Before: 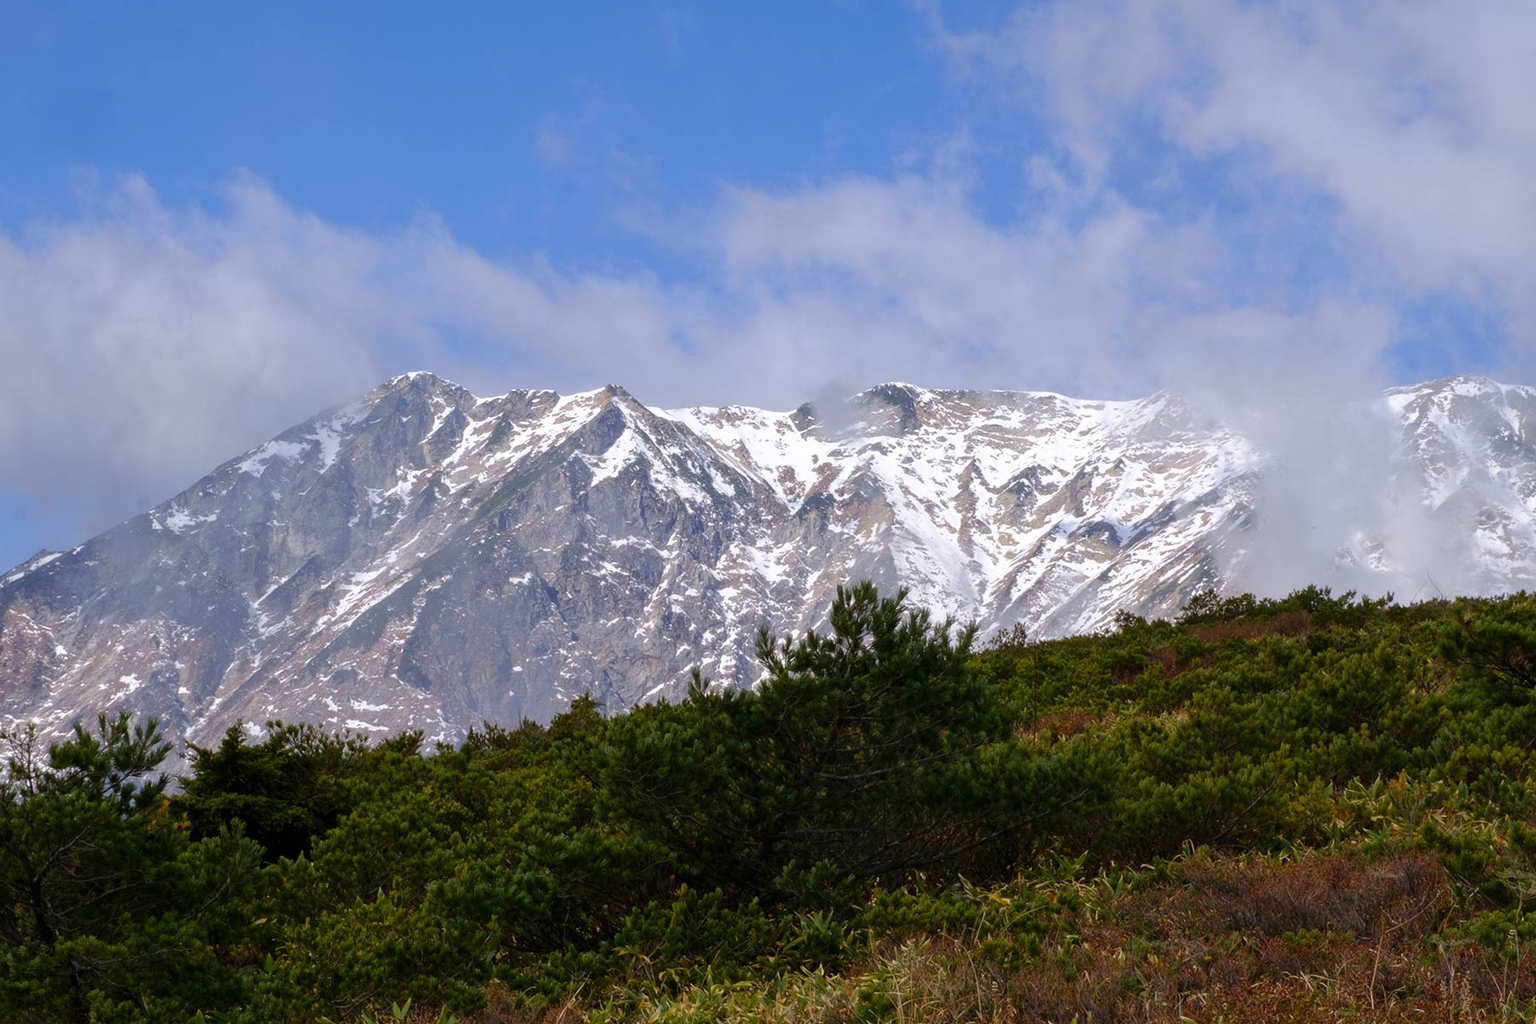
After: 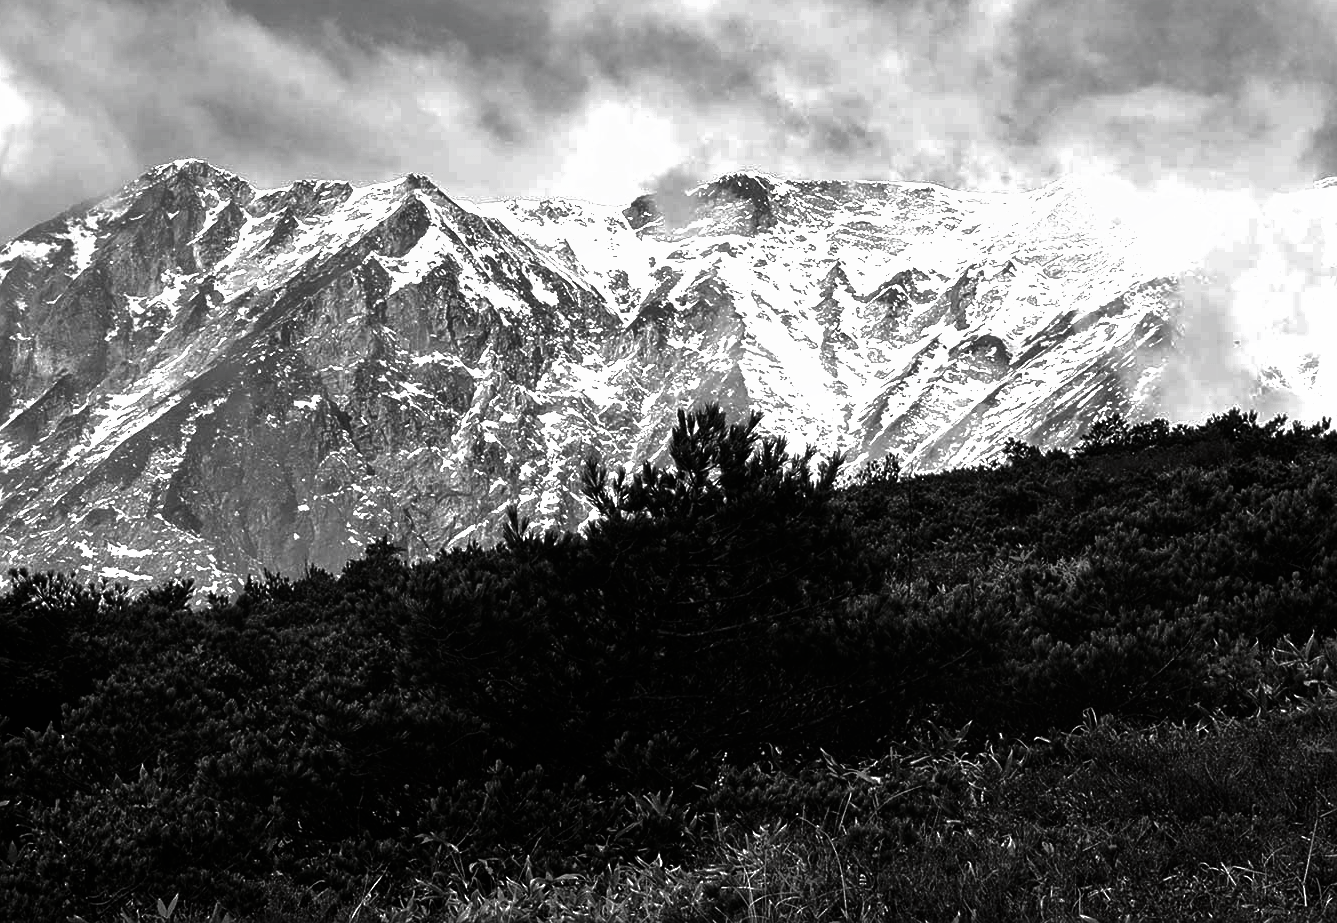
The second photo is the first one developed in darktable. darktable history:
local contrast: mode bilateral grid, contrast 100, coarseness 100, detail 90%, midtone range 0.2
sharpen: amount 0.491
color balance rgb: perceptual saturation grading › global saturation 29.784%, global vibrance 20%
exposure: exposure 1.139 EV, compensate exposure bias true, compensate highlight preservation false
crop: left 16.869%, top 23.039%, right 8.823%
shadows and highlights: on, module defaults
contrast brightness saturation: contrast 0.015, brightness -0.993, saturation -0.992
vignetting: fall-off start 115.98%, fall-off radius 59.09%, unbound false
